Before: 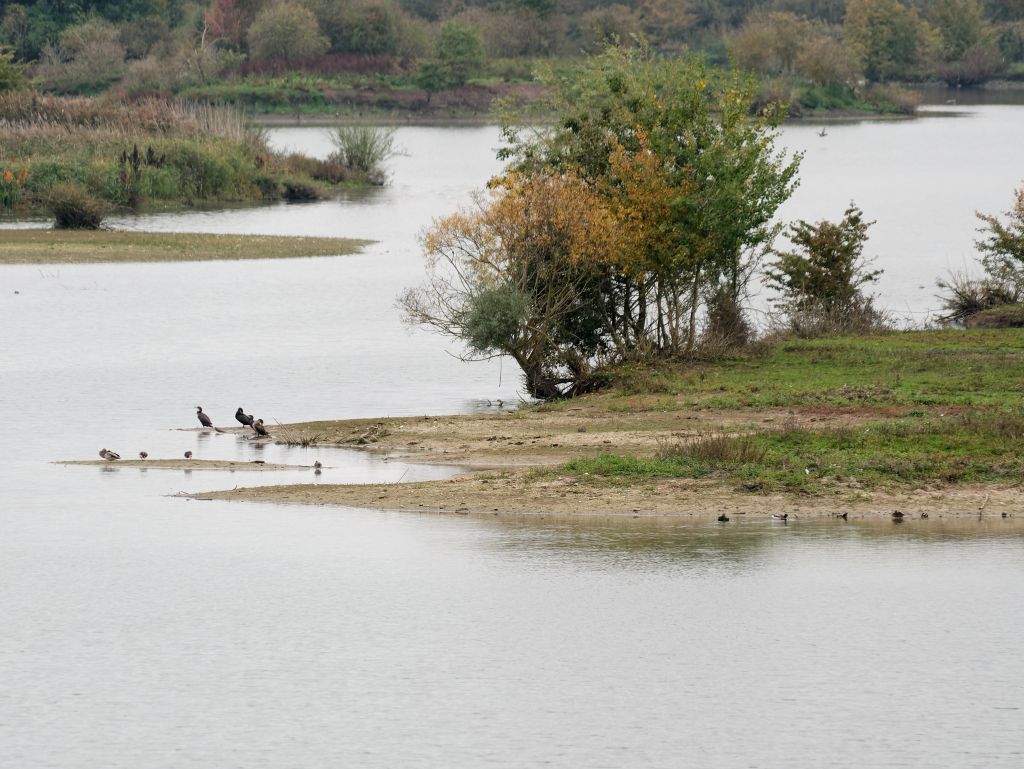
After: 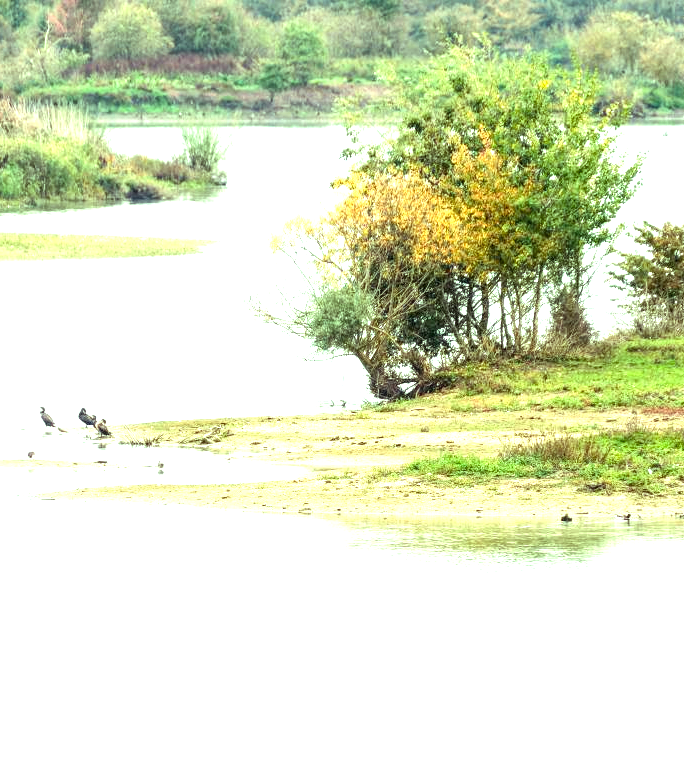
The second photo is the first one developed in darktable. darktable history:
contrast brightness saturation: contrast 0.098, brightness 0.015, saturation 0.016
exposure: black level correction 0, exposure 1.746 EV, compensate exposure bias true, compensate highlight preservation false
color balance rgb: highlights gain › luminance 15.351%, highlights gain › chroma 6.99%, highlights gain › hue 128°, perceptual saturation grading › global saturation 1.638%, perceptual saturation grading › highlights -1.471%, perceptual saturation grading › mid-tones 3.587%, perceptual saturation grading › shadows 8.612%, global vibrance 20%
crop: left 15.389%, right 17.789%
local contrast: detail 130%
